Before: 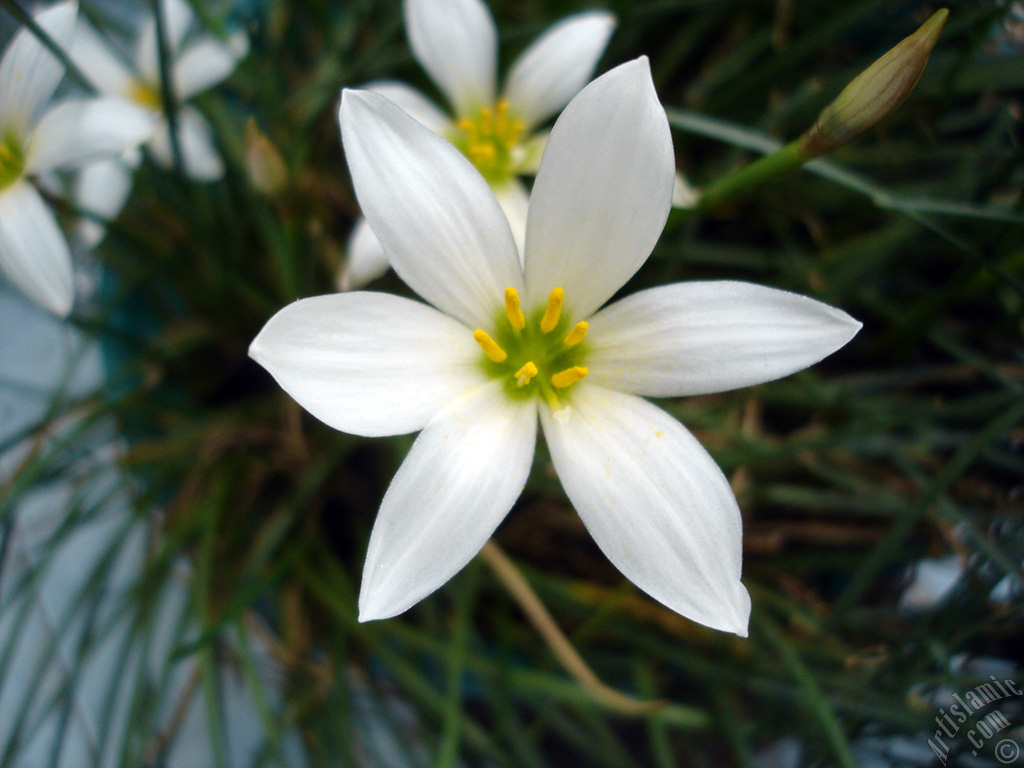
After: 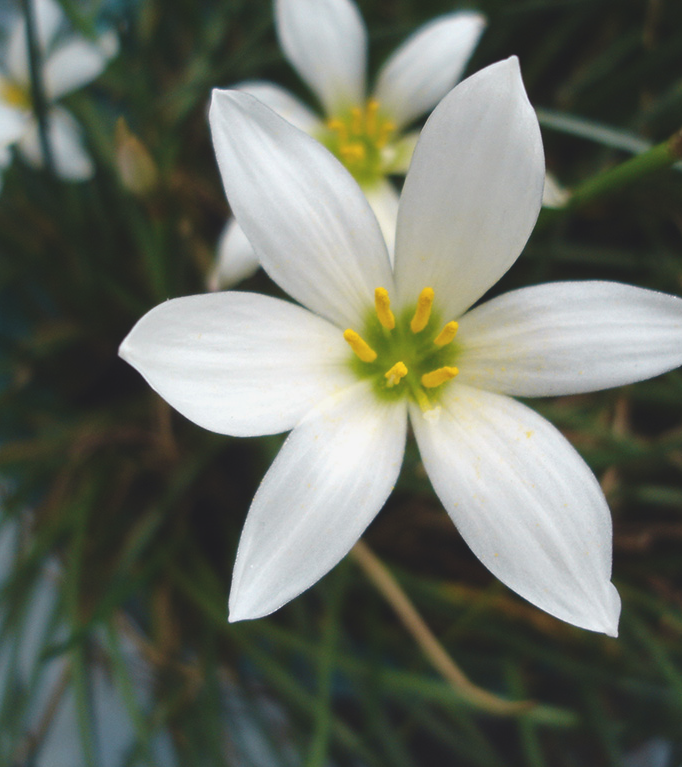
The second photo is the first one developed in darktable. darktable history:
exposure: black level correction -0.015, exposure -0.134 EV, compensate highlight preservation false
crop and rotate: left 12.719%, right 20.617%
tone equalizer: on, module defaults
